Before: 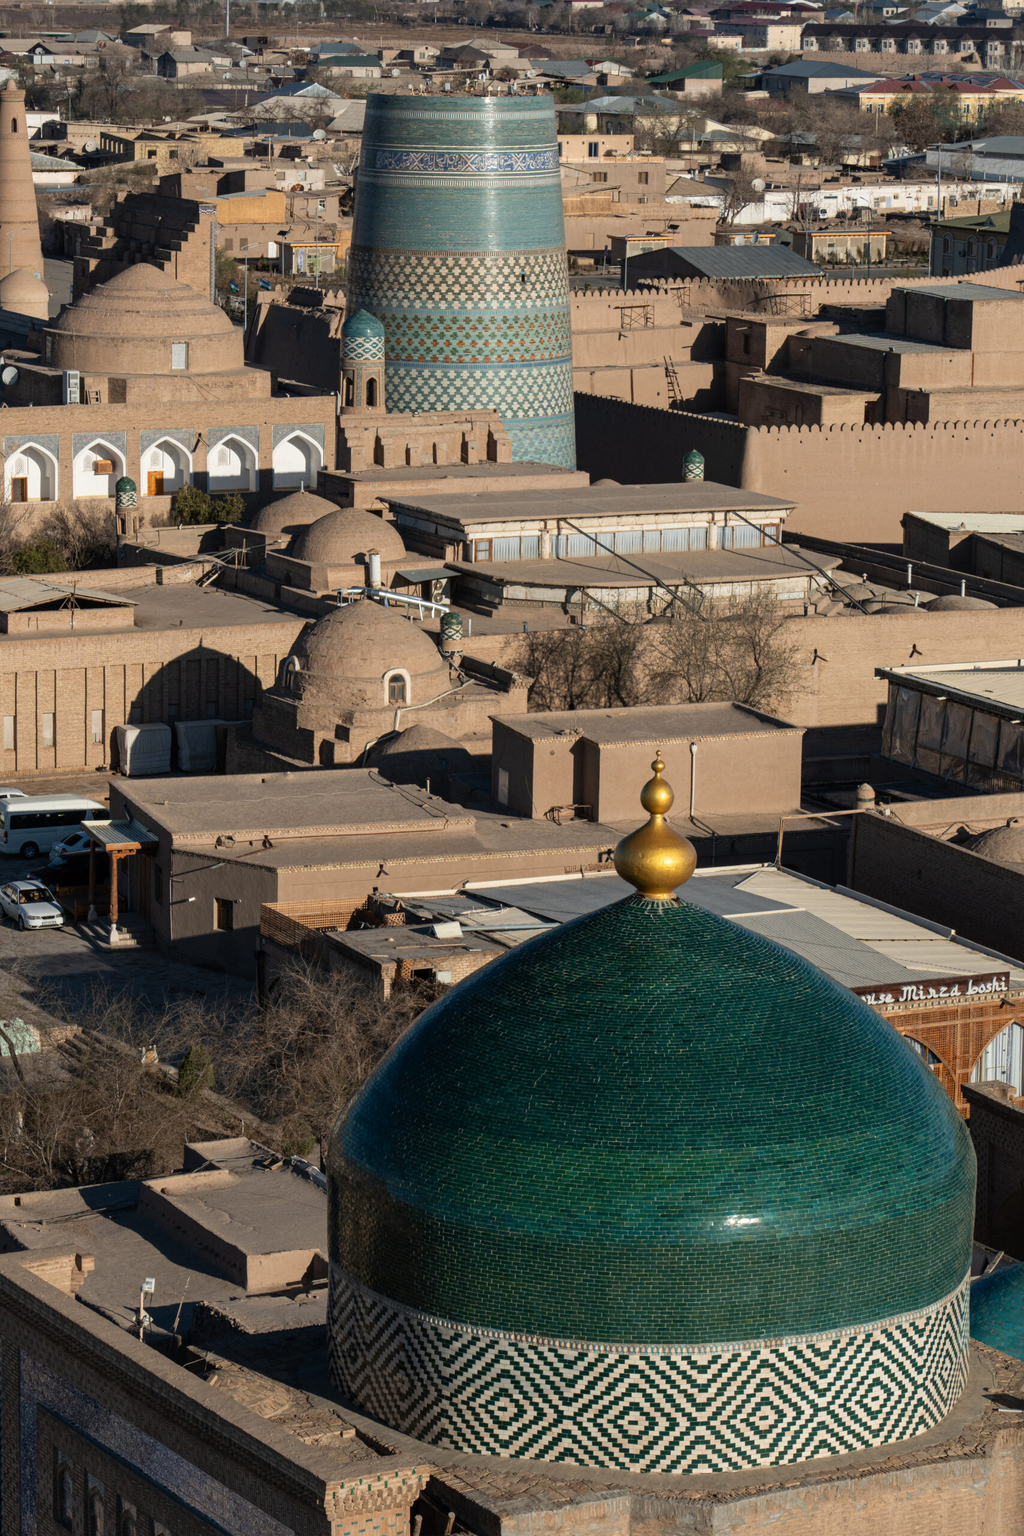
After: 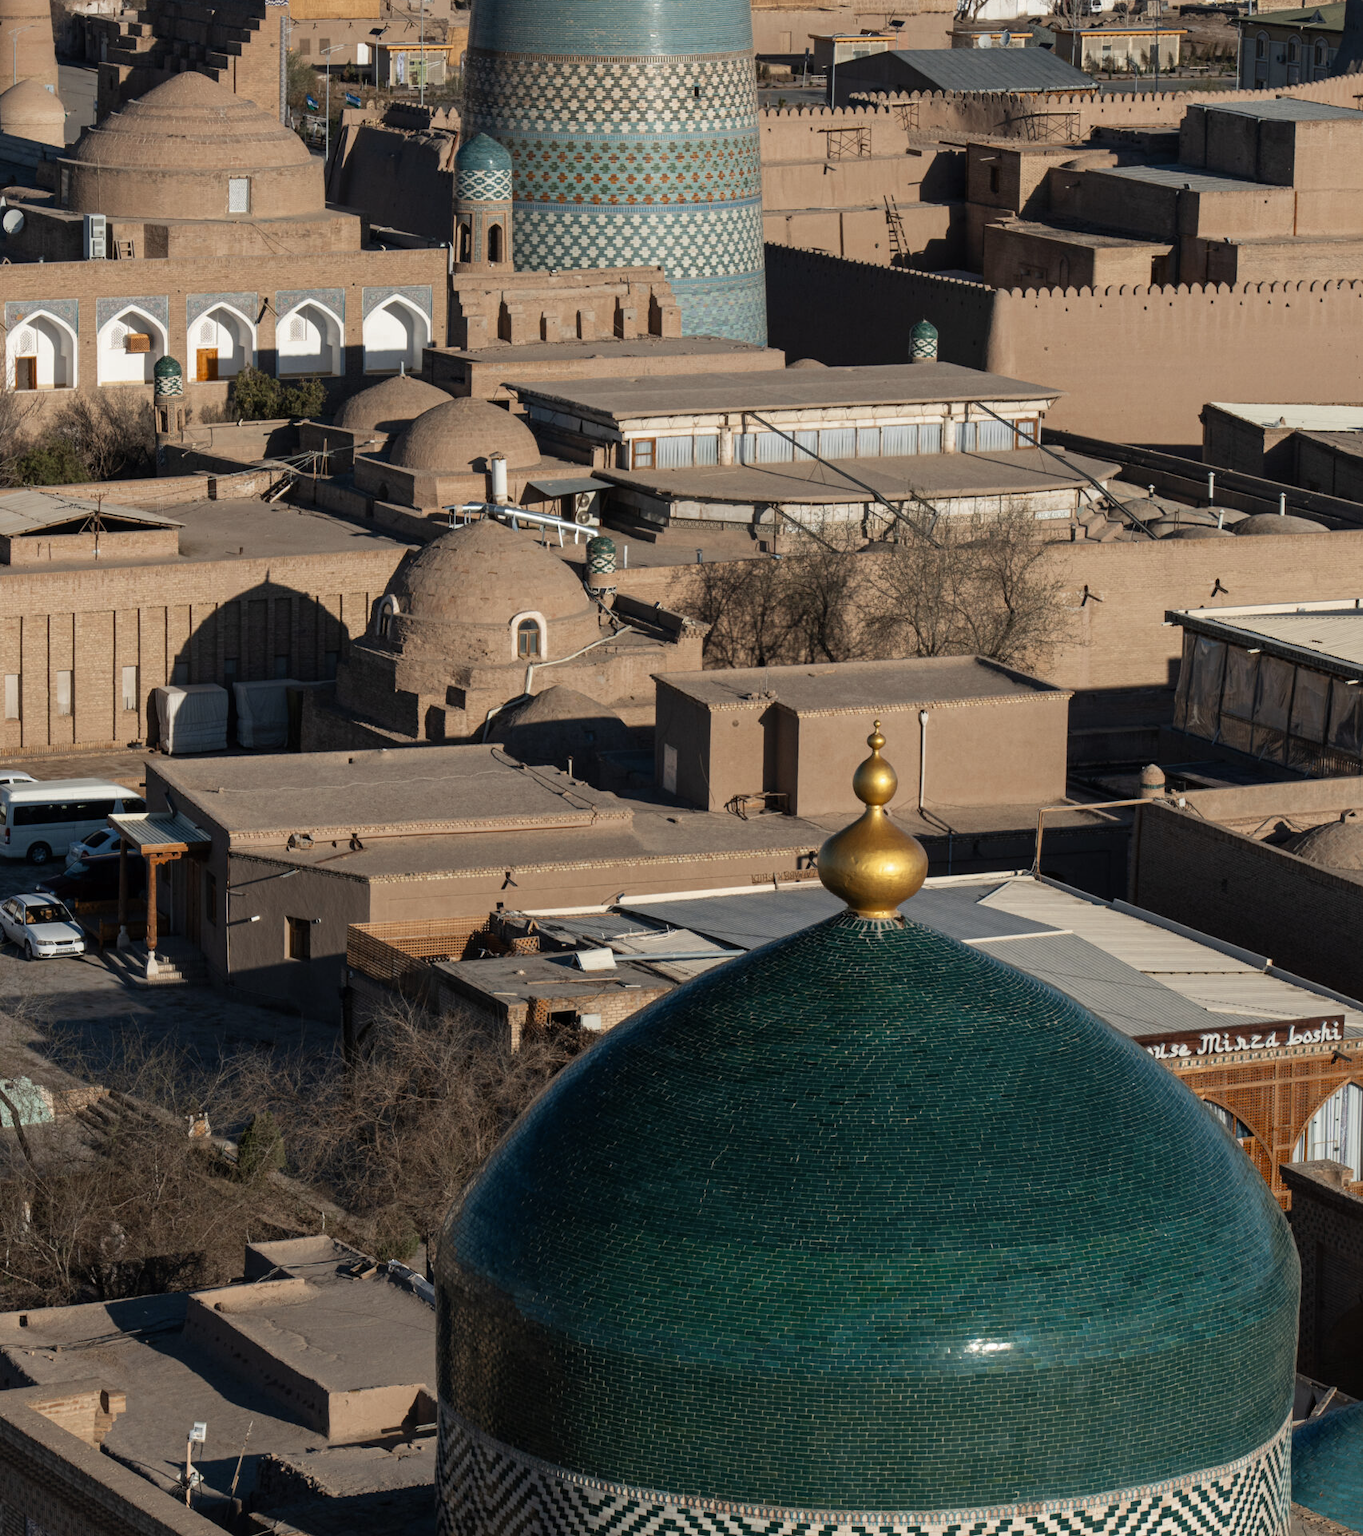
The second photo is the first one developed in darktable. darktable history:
crop: top 13.649%, bottom 11.198%
color zones: curves: ch0 [(0, 0.5) (0.125, 0.4) (0.25, 0.5) (0.375, 0.4) (0.5, 0.4) (0.625, 0.6) (0.75, 0.6) (0.875, 0.5)]; ch1 [(0, 0.4) (0.125, 0.5) (0.25, 0.4) (0.375, 0.4) (0.5, 0.4) (0.625, 0.4) (0.75, 0.5) (0.875, 0.4)]; ch2 [(0, 0.6) (0.125, 0.5) (0.25, 0.5) (0.375, 0.6) (0.5, 0.6) (0.625, 0.5) (0.75, 0.5) (0.875, 0.5)]
